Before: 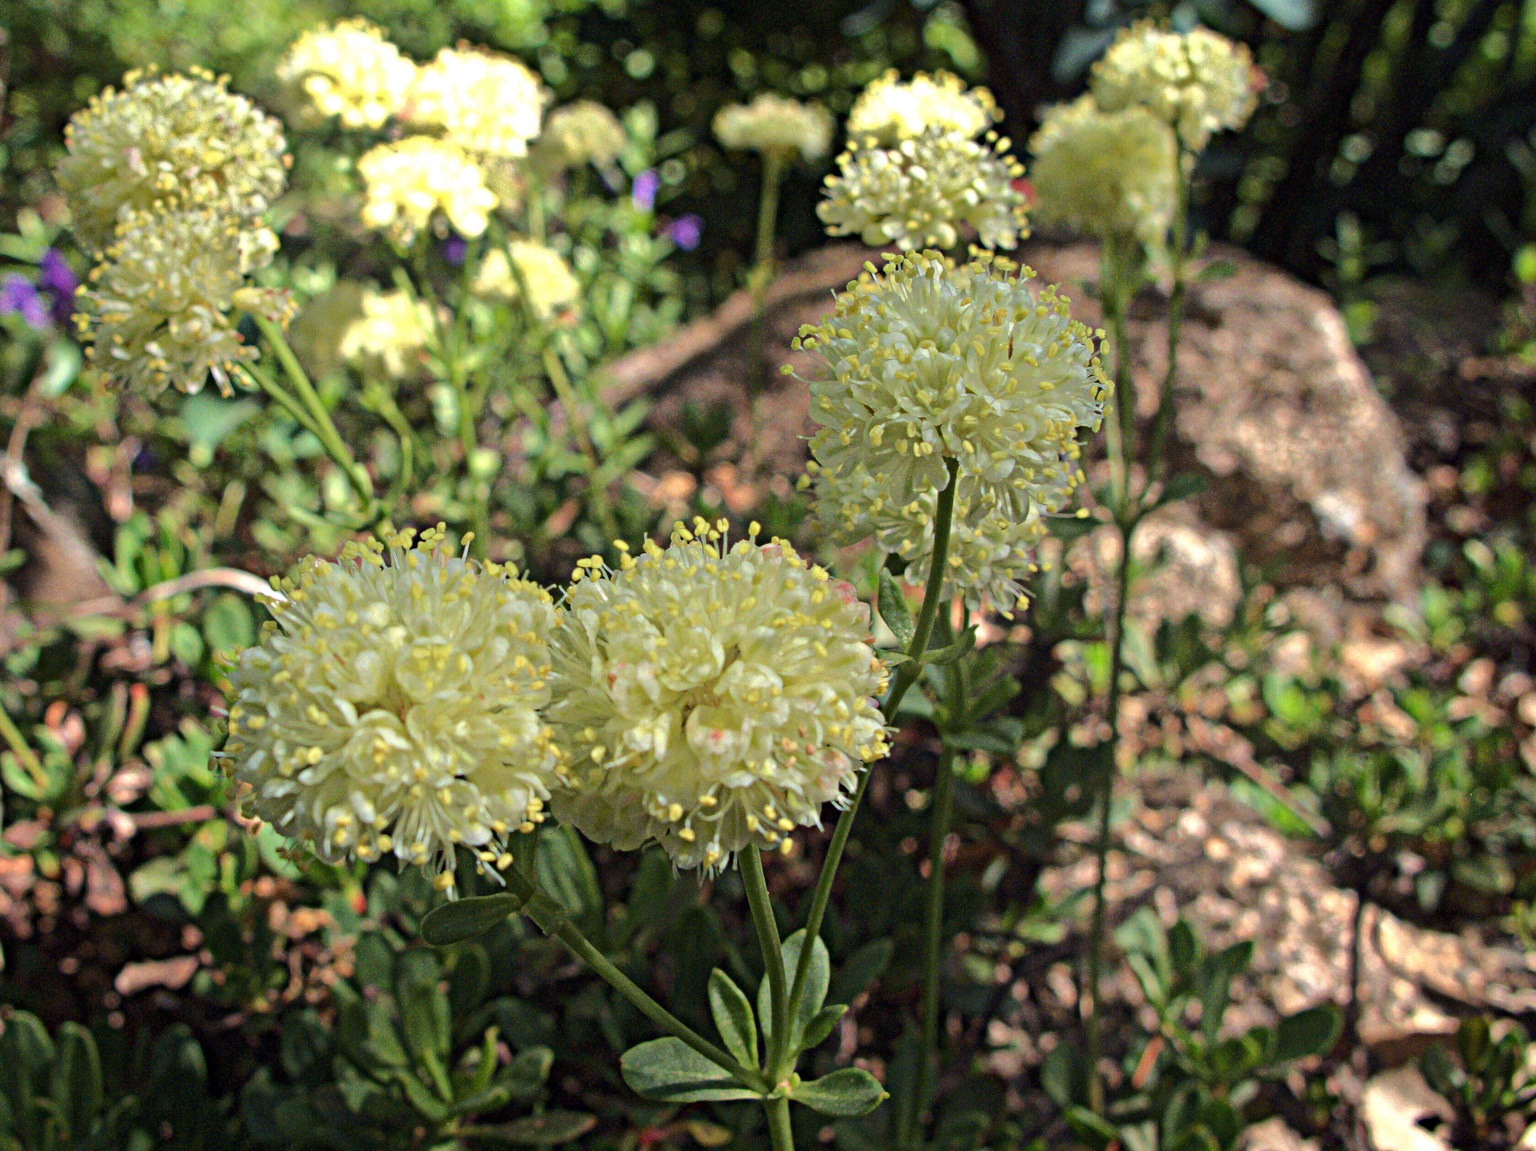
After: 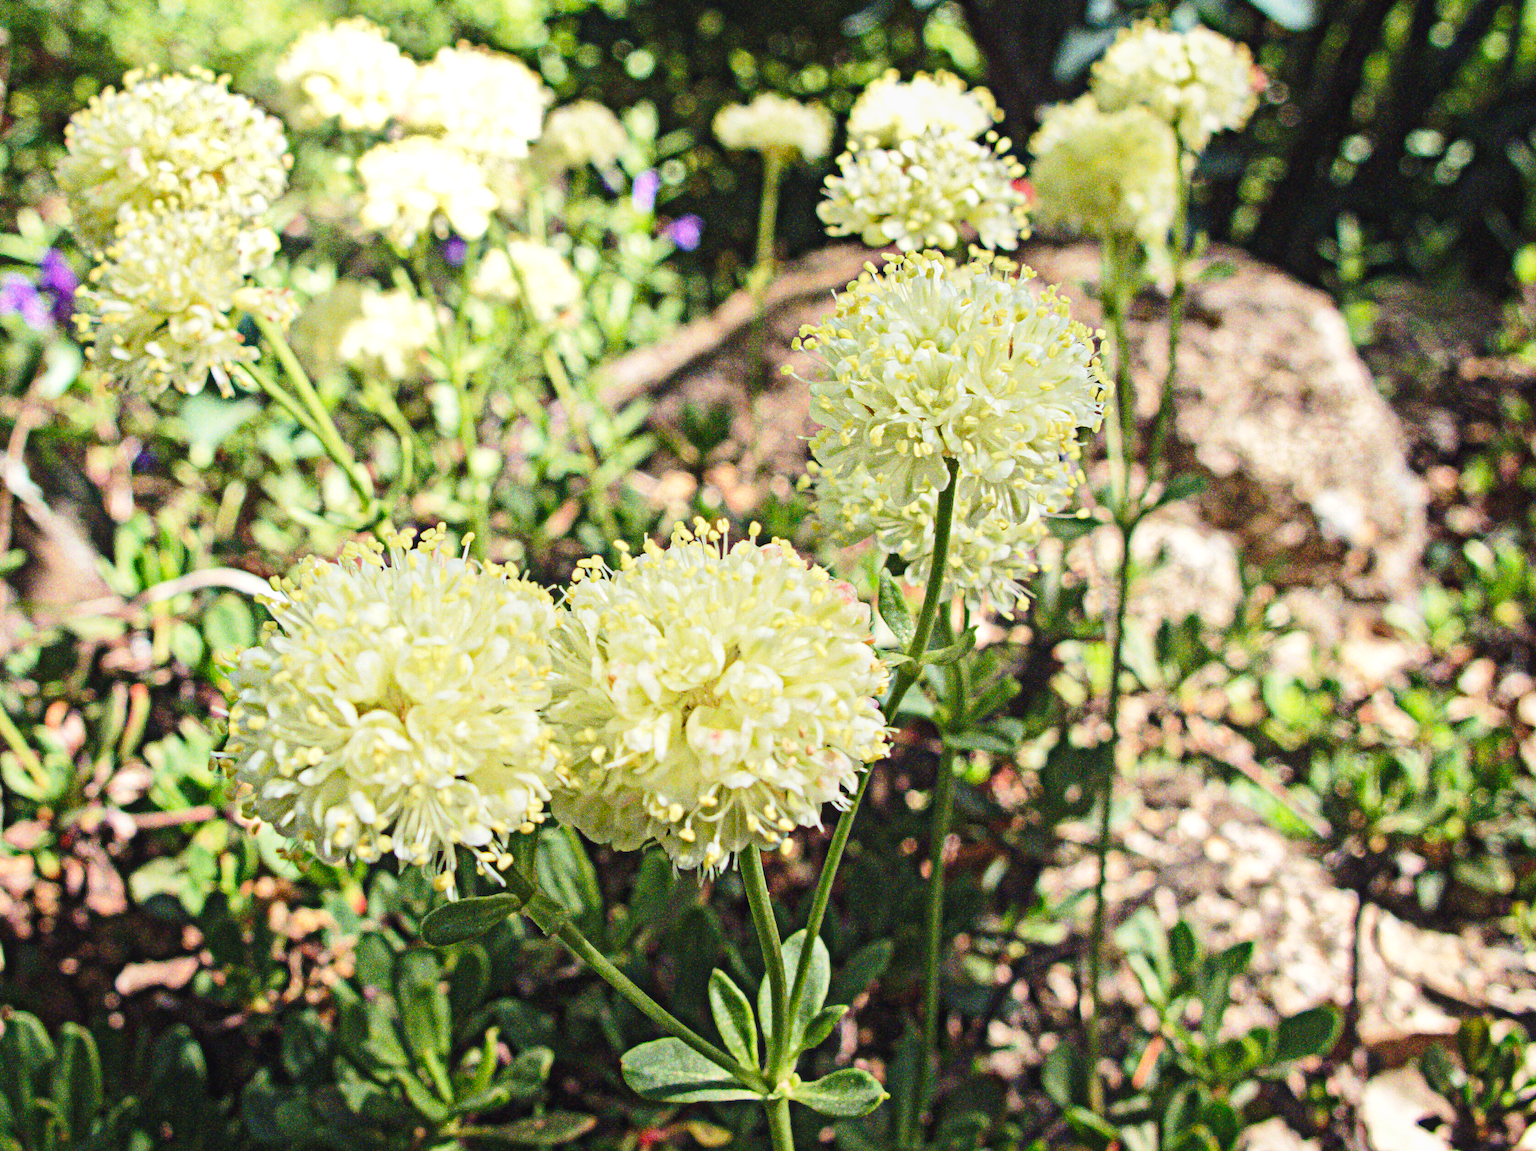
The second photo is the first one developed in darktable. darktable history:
exposure: exposure 0.515 EV, compensate highlight preservation false
base curve: curves: ch0 [(0, 0) (0.028, 0.03) (0.121, 0.232) (0.46, 0.748) (0.859, 0.968) (1, 1)], preserve colors none
local contrast: detail 110%
